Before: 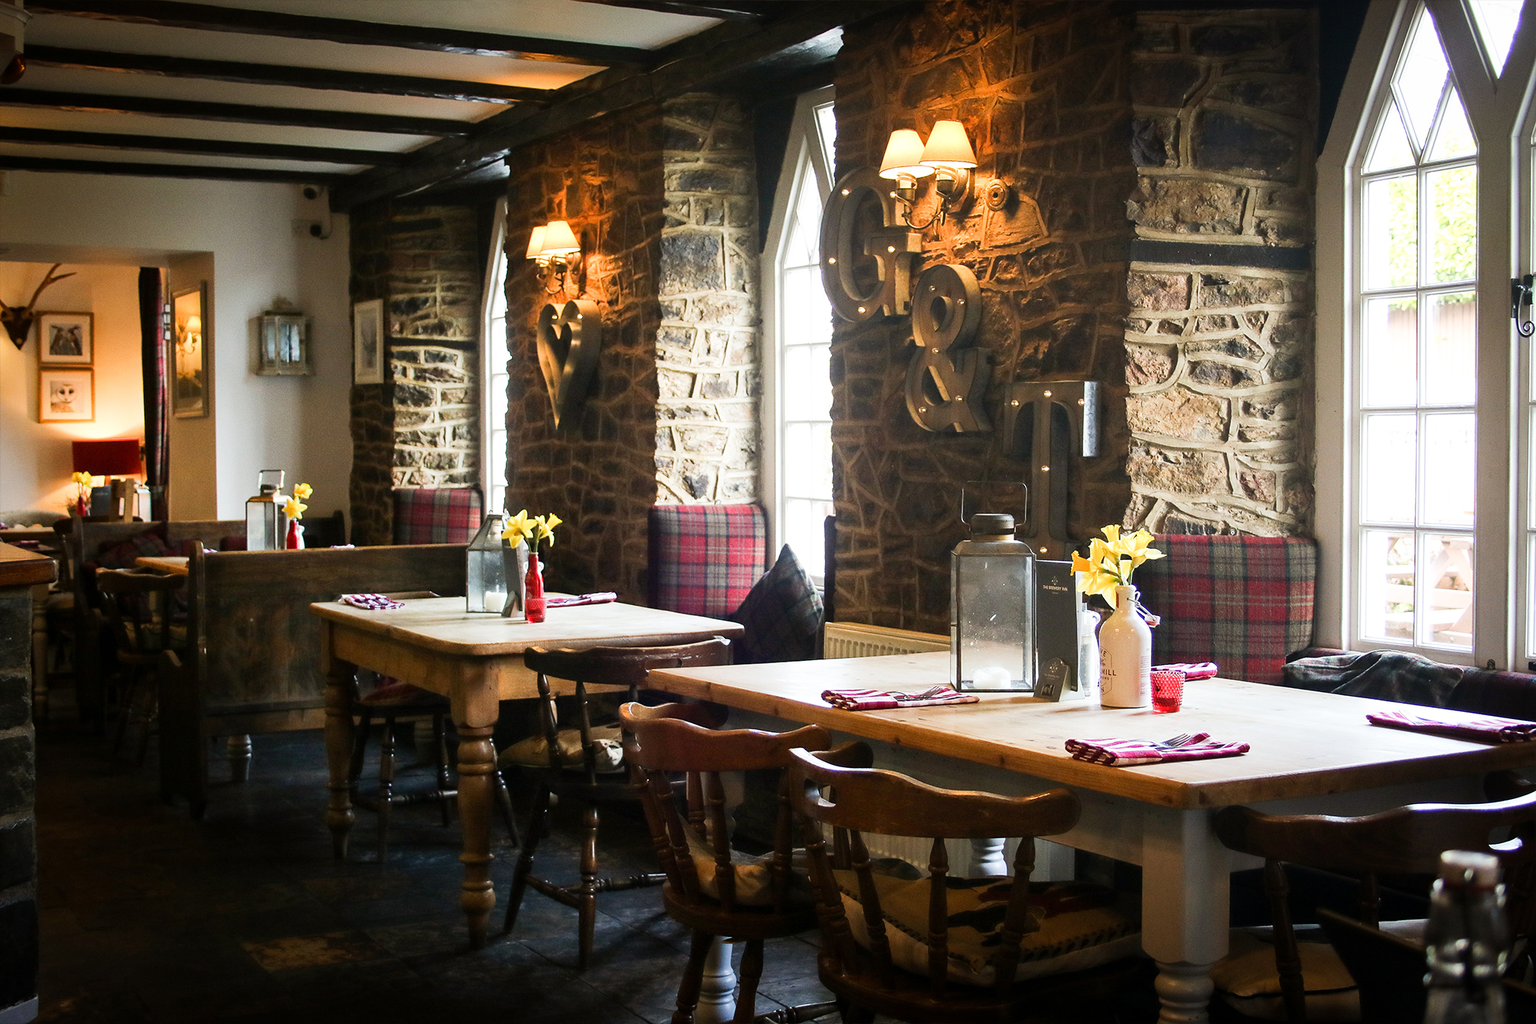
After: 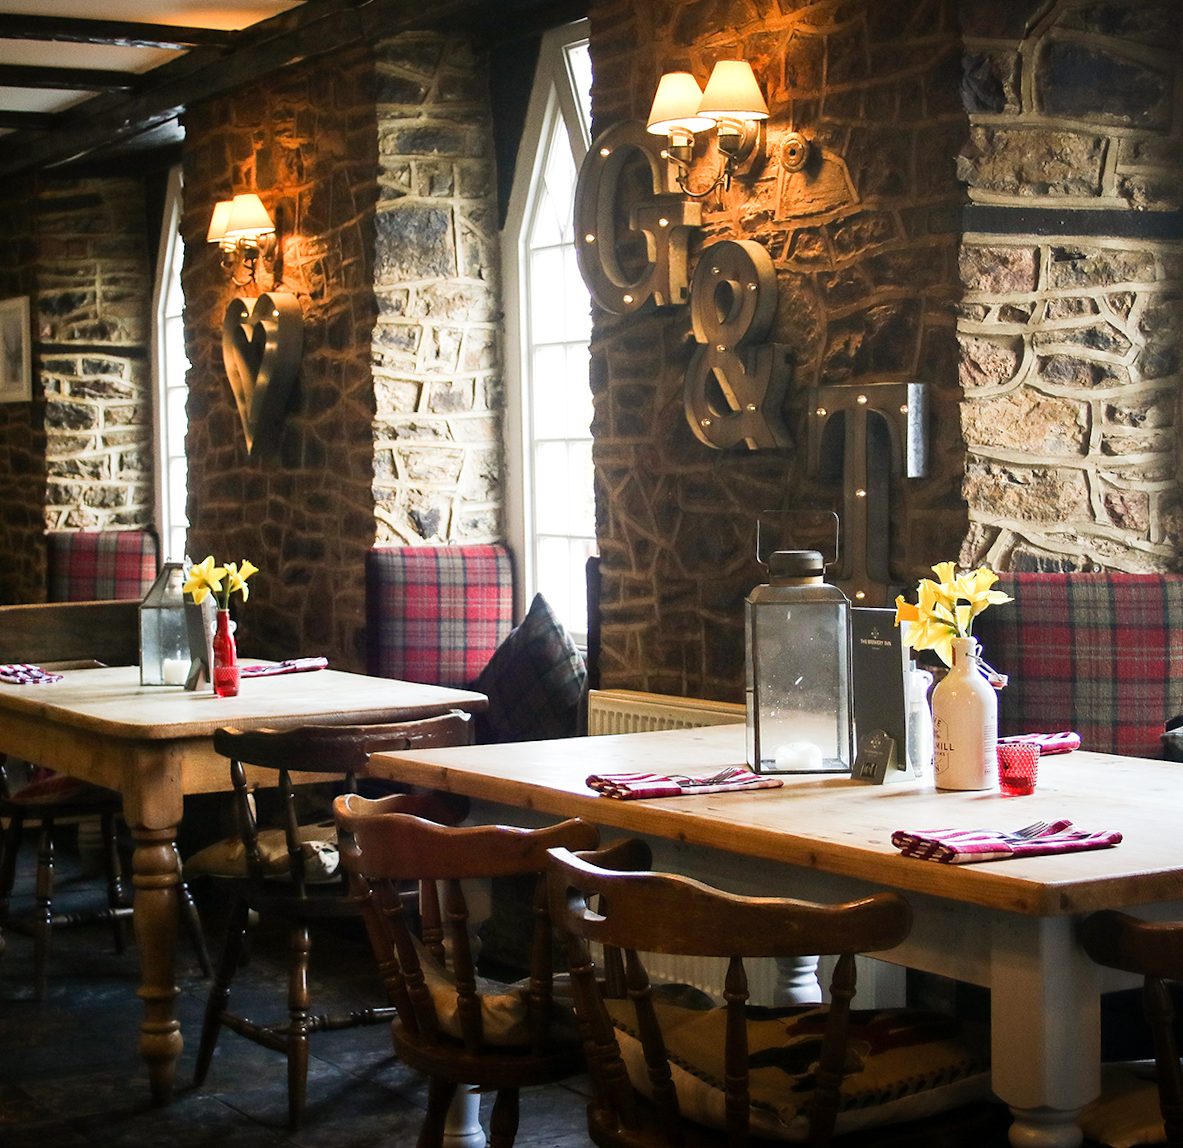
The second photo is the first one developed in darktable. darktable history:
crop and rotate: left 22.918%, top 5.629%, right 14.711%, bottom 2.247%
rotate and perspective: rotation -1°, crop left 0.011, crop right 0.989, crop top 0.025, crop bottom 0.975
